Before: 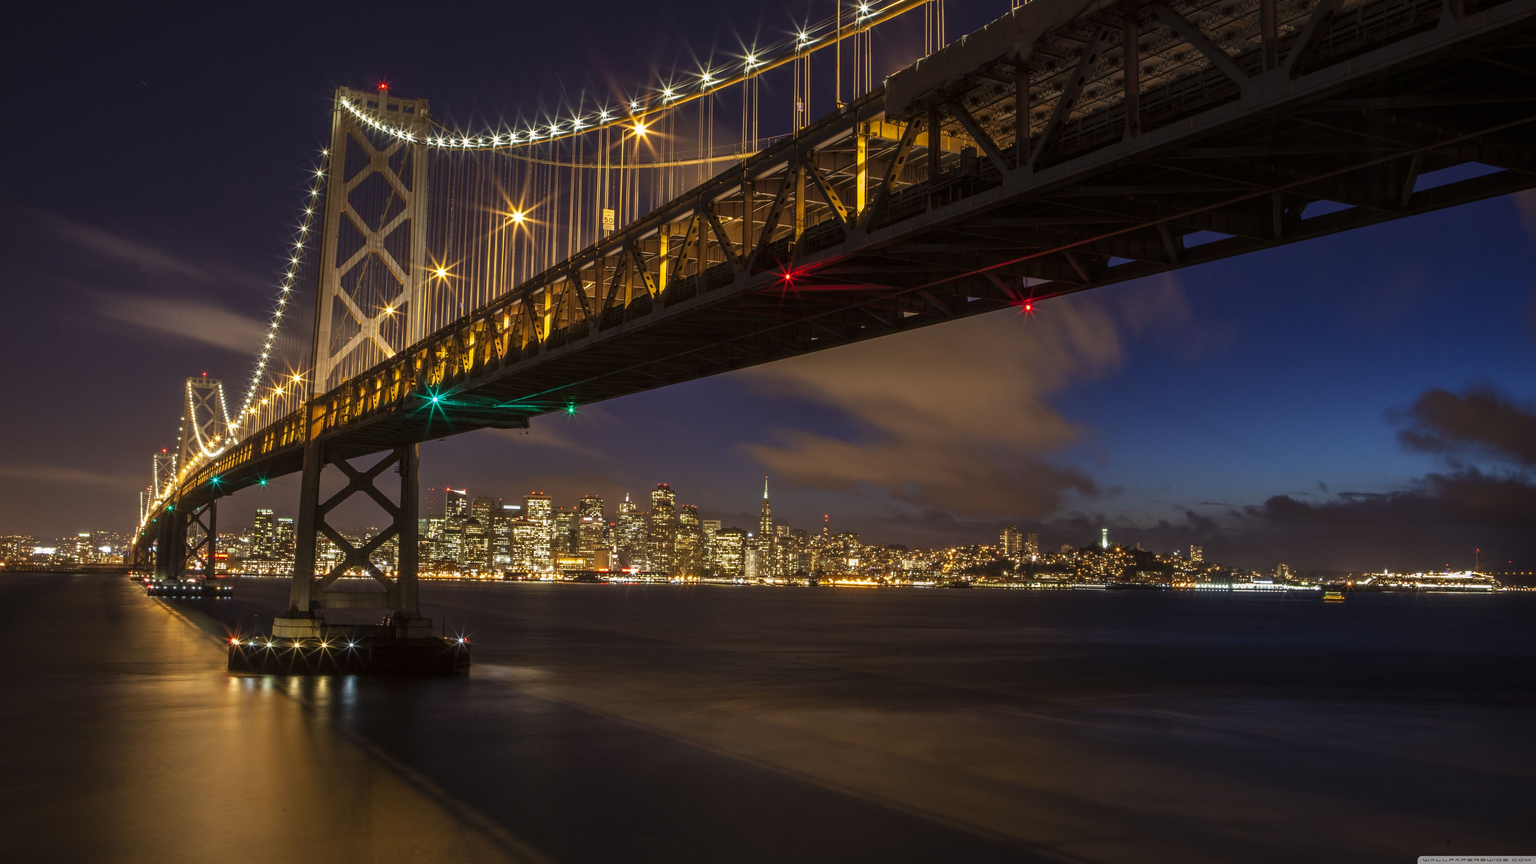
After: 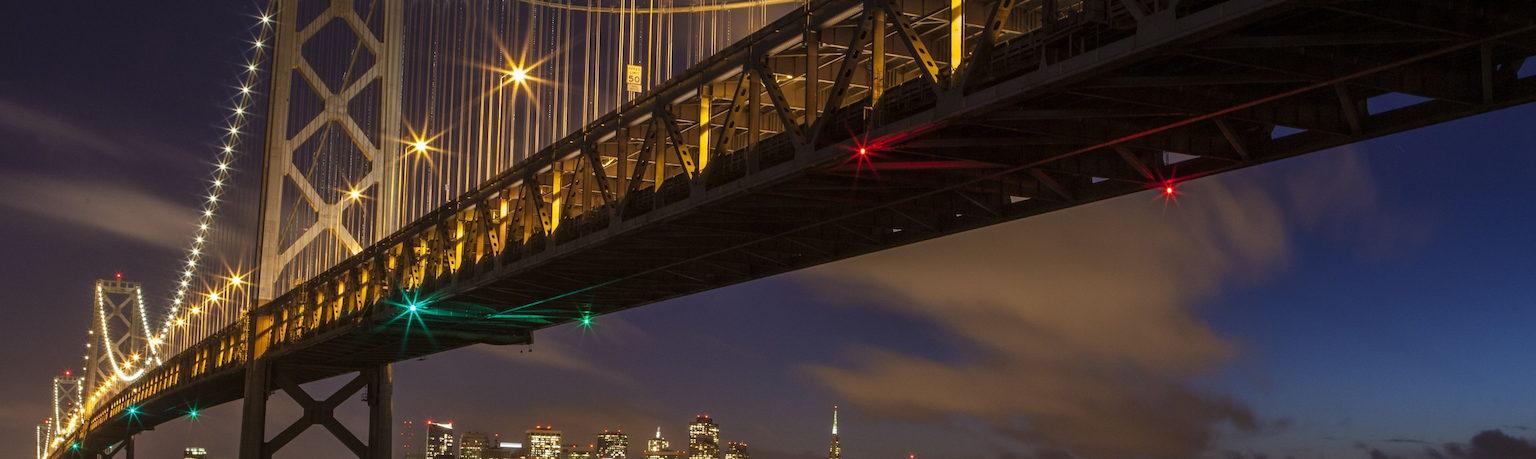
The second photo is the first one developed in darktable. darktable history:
crop: left 7.283%, top 18.367%, right 14.302%, bottom 39.929%
